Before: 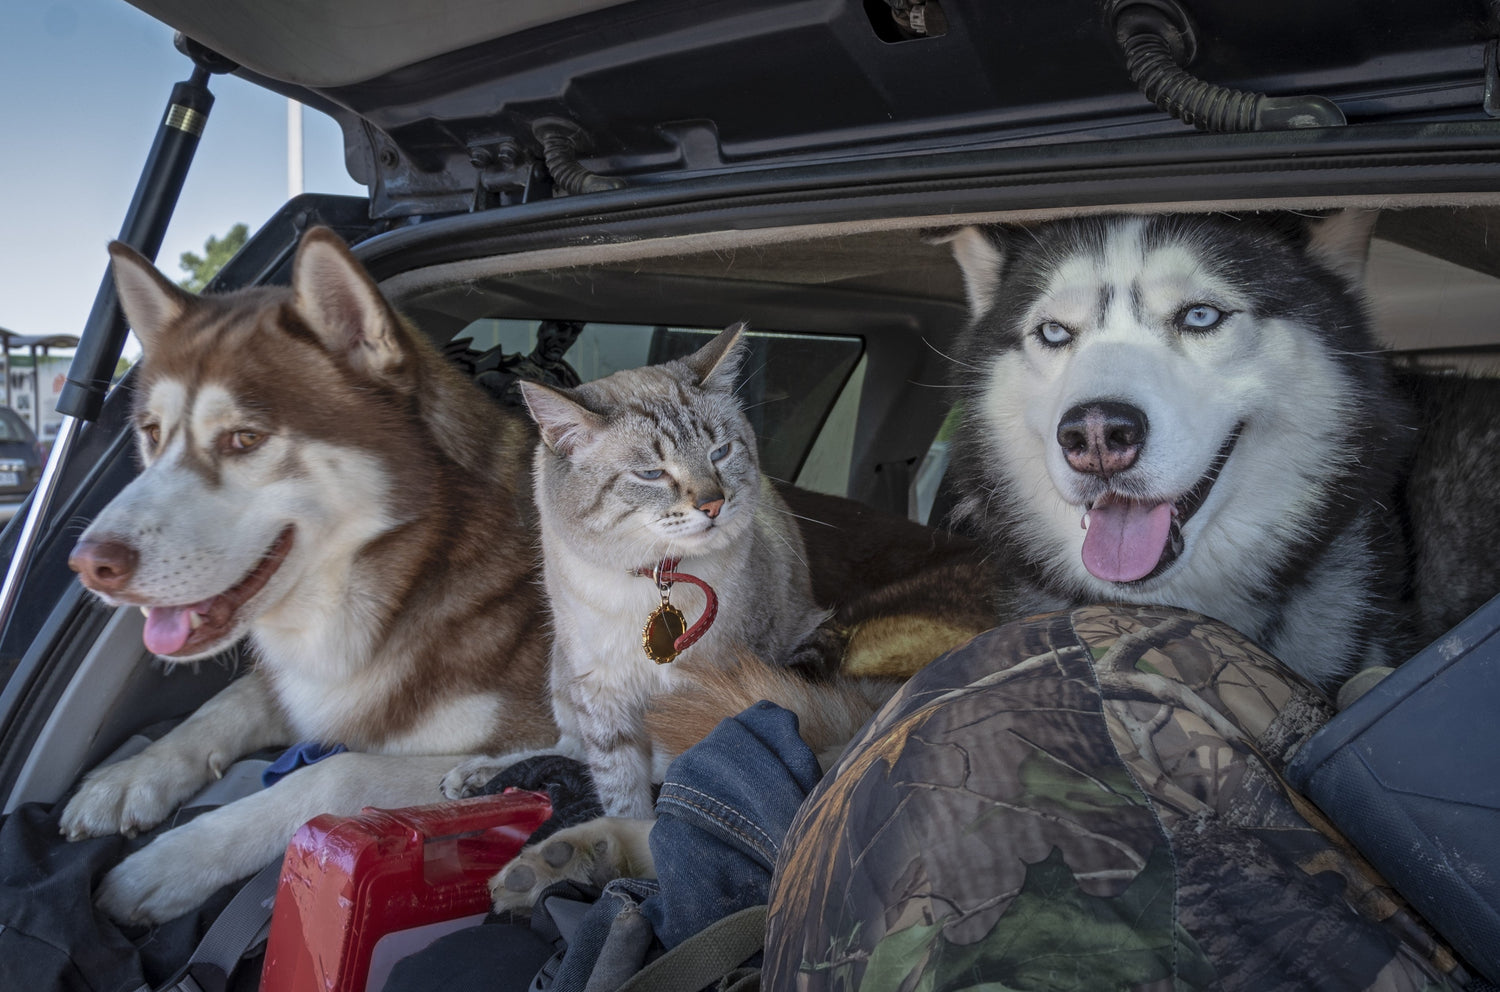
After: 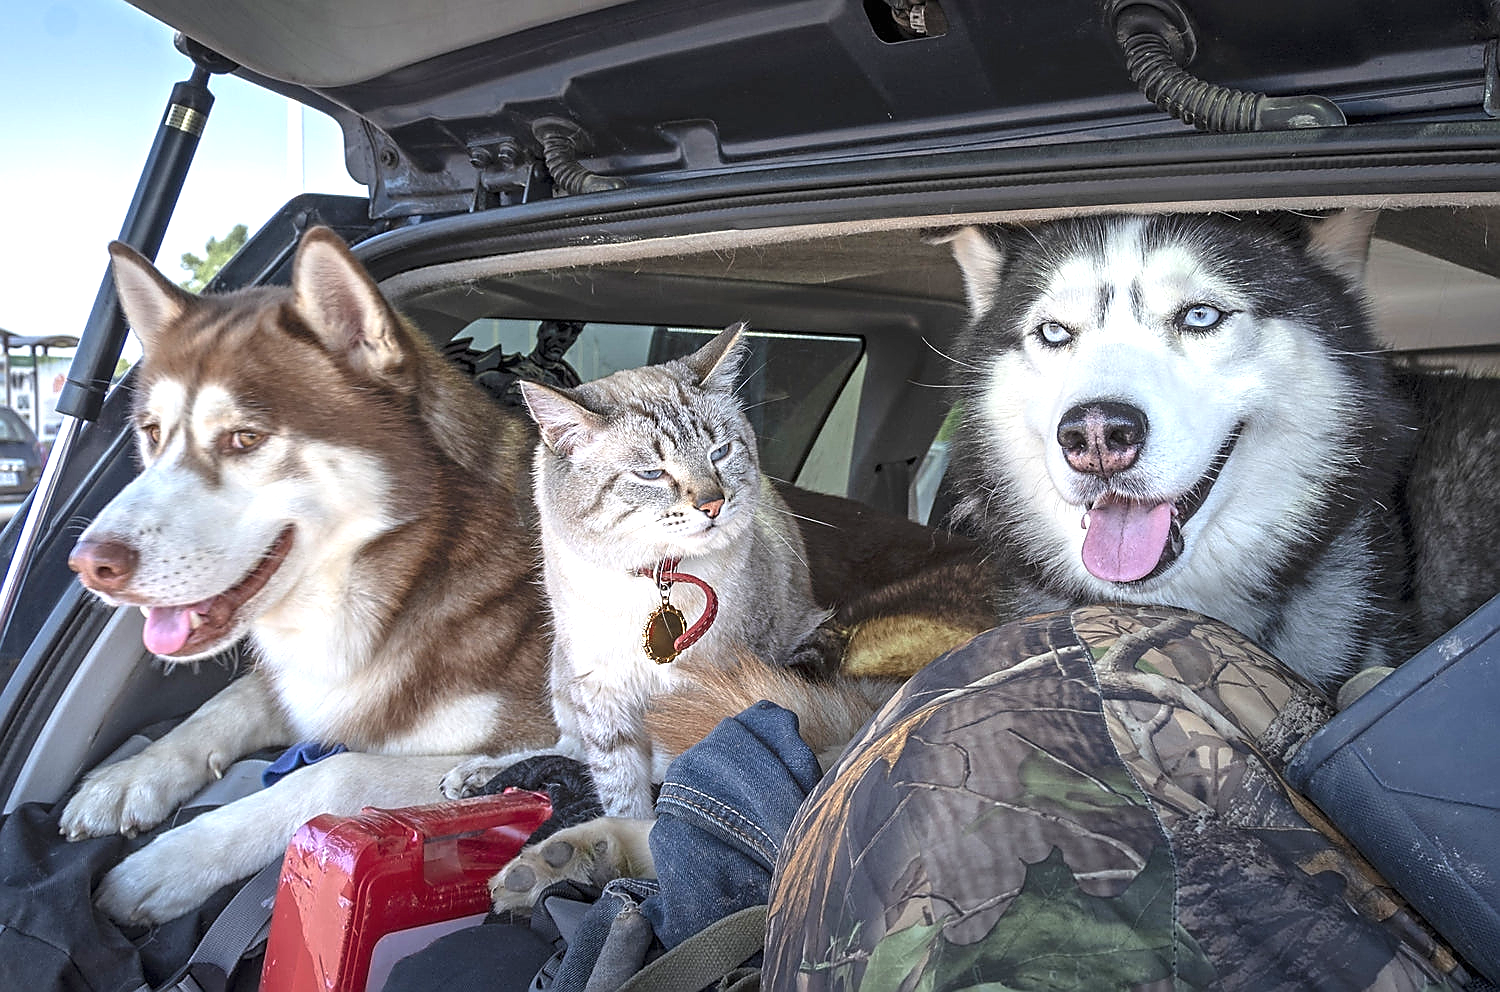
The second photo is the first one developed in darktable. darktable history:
exposure: black level correction 0, exposure 1.2 EV, compensate exposure bias true, compensate highlight preservation false
sharpen: radius 1.413, amount 1.234, threshold 0.736
